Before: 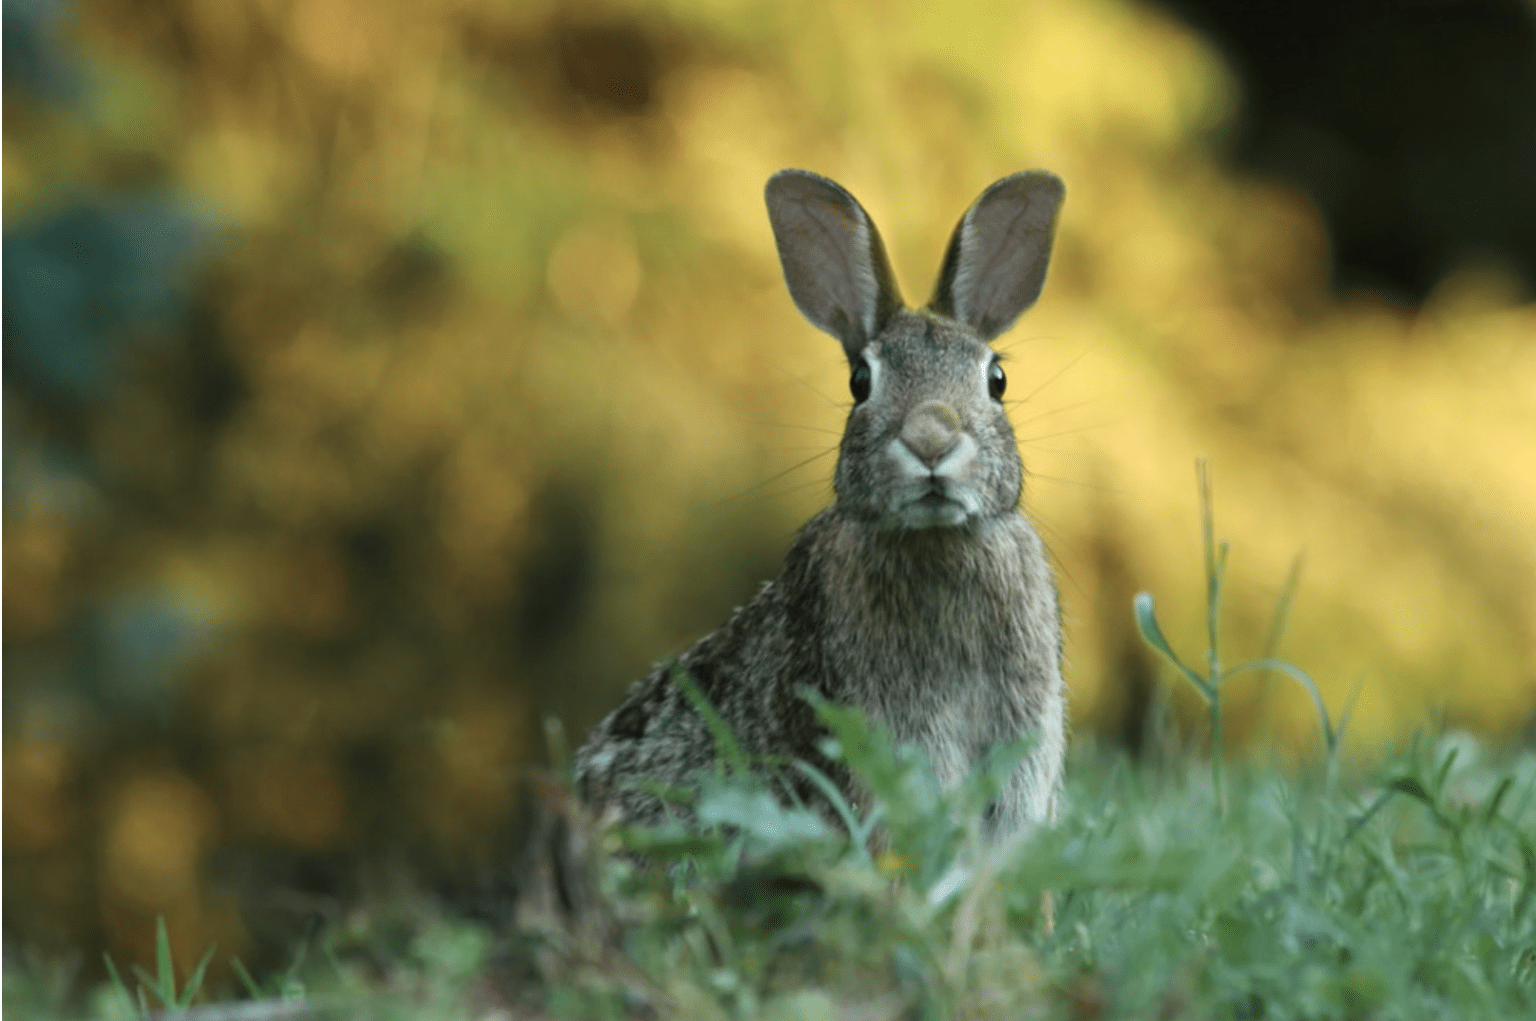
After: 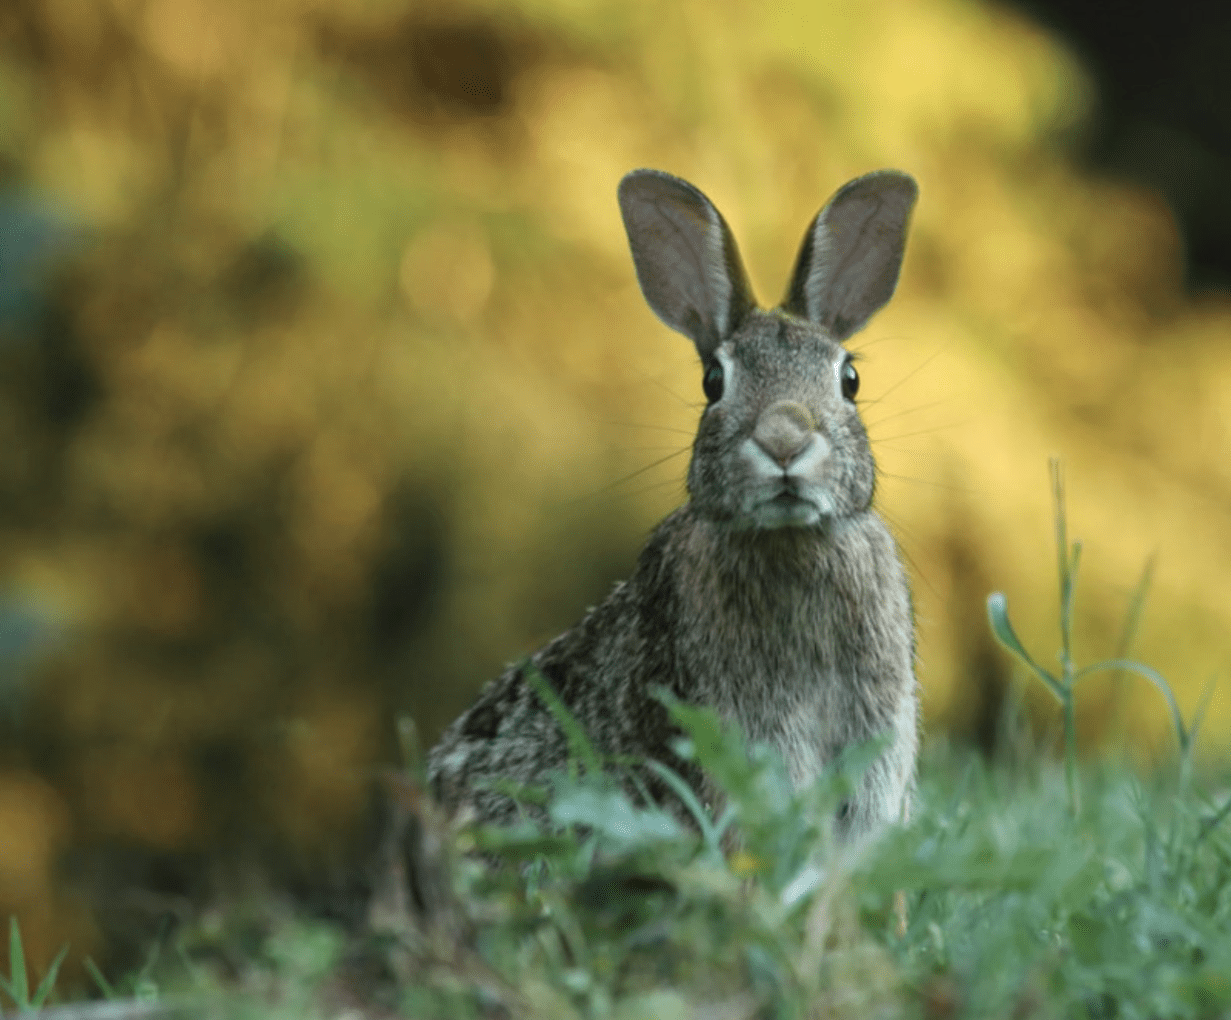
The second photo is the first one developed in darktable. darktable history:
crop and rotate: left 9.597%, right 10.195%
local contrast: detail 110%
